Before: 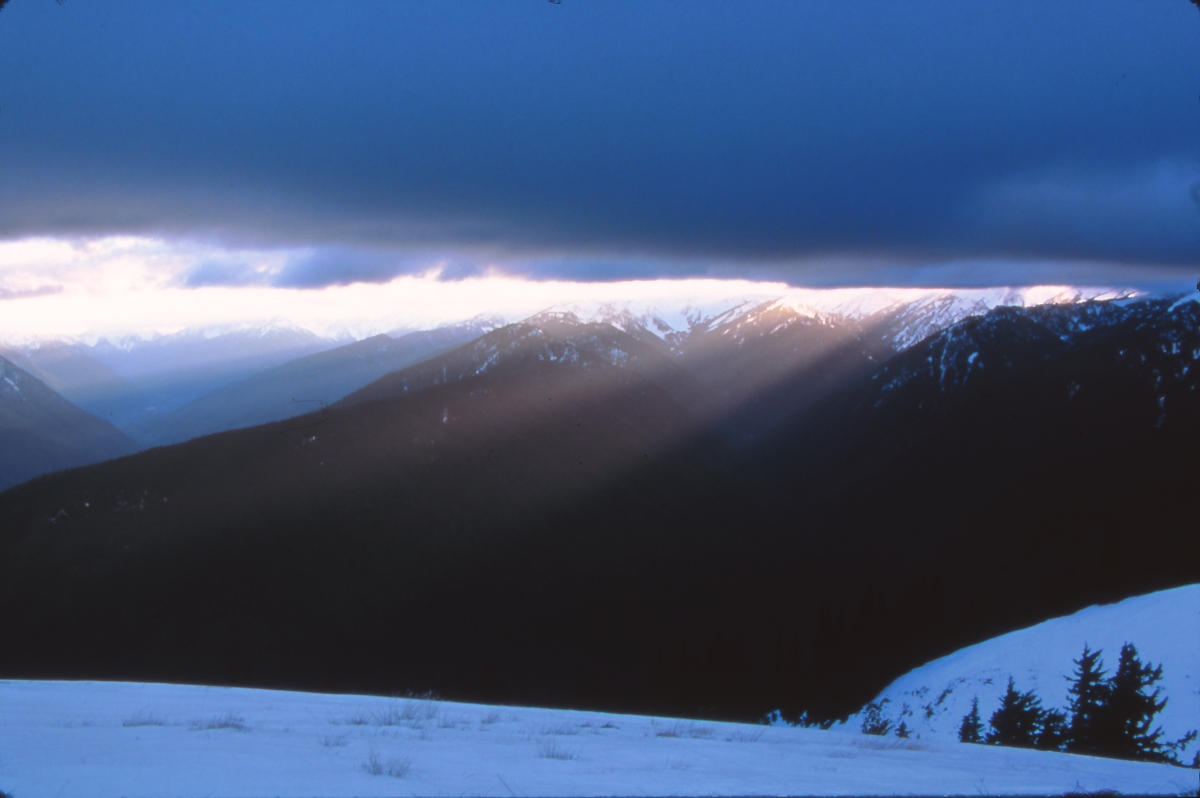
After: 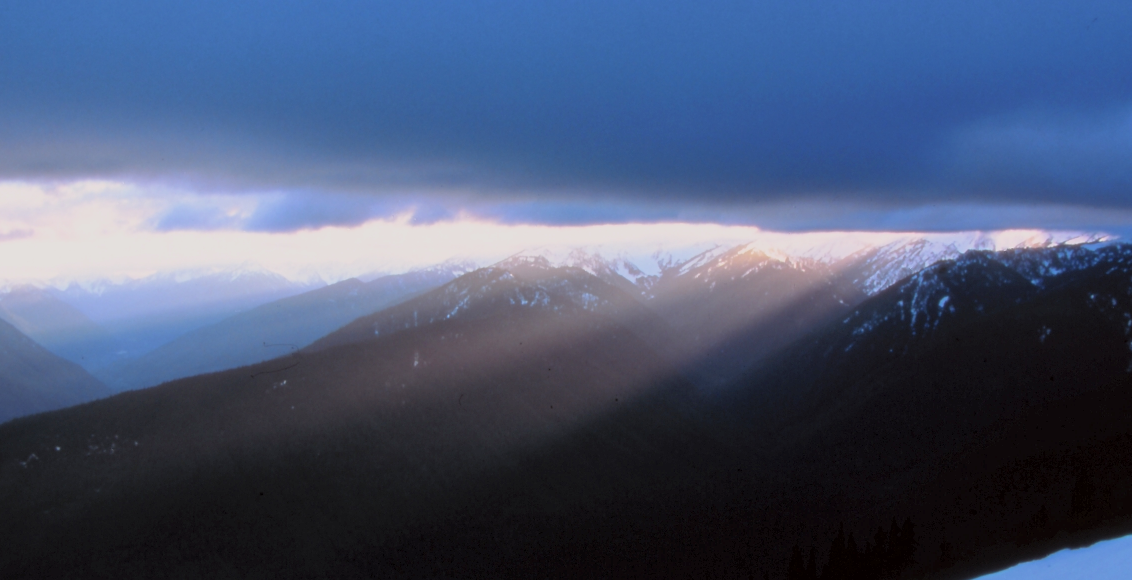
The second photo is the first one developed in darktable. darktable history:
exposure: black level correction 0.009, exposure -0.677 EV, compensate highlight preservation false
contrast brightness saturation: contrast 0.105, brightness 0.29, saturation 0.136
crop: left 2.466%, top 7.027%, right 3.194%, bottom 20.196%
